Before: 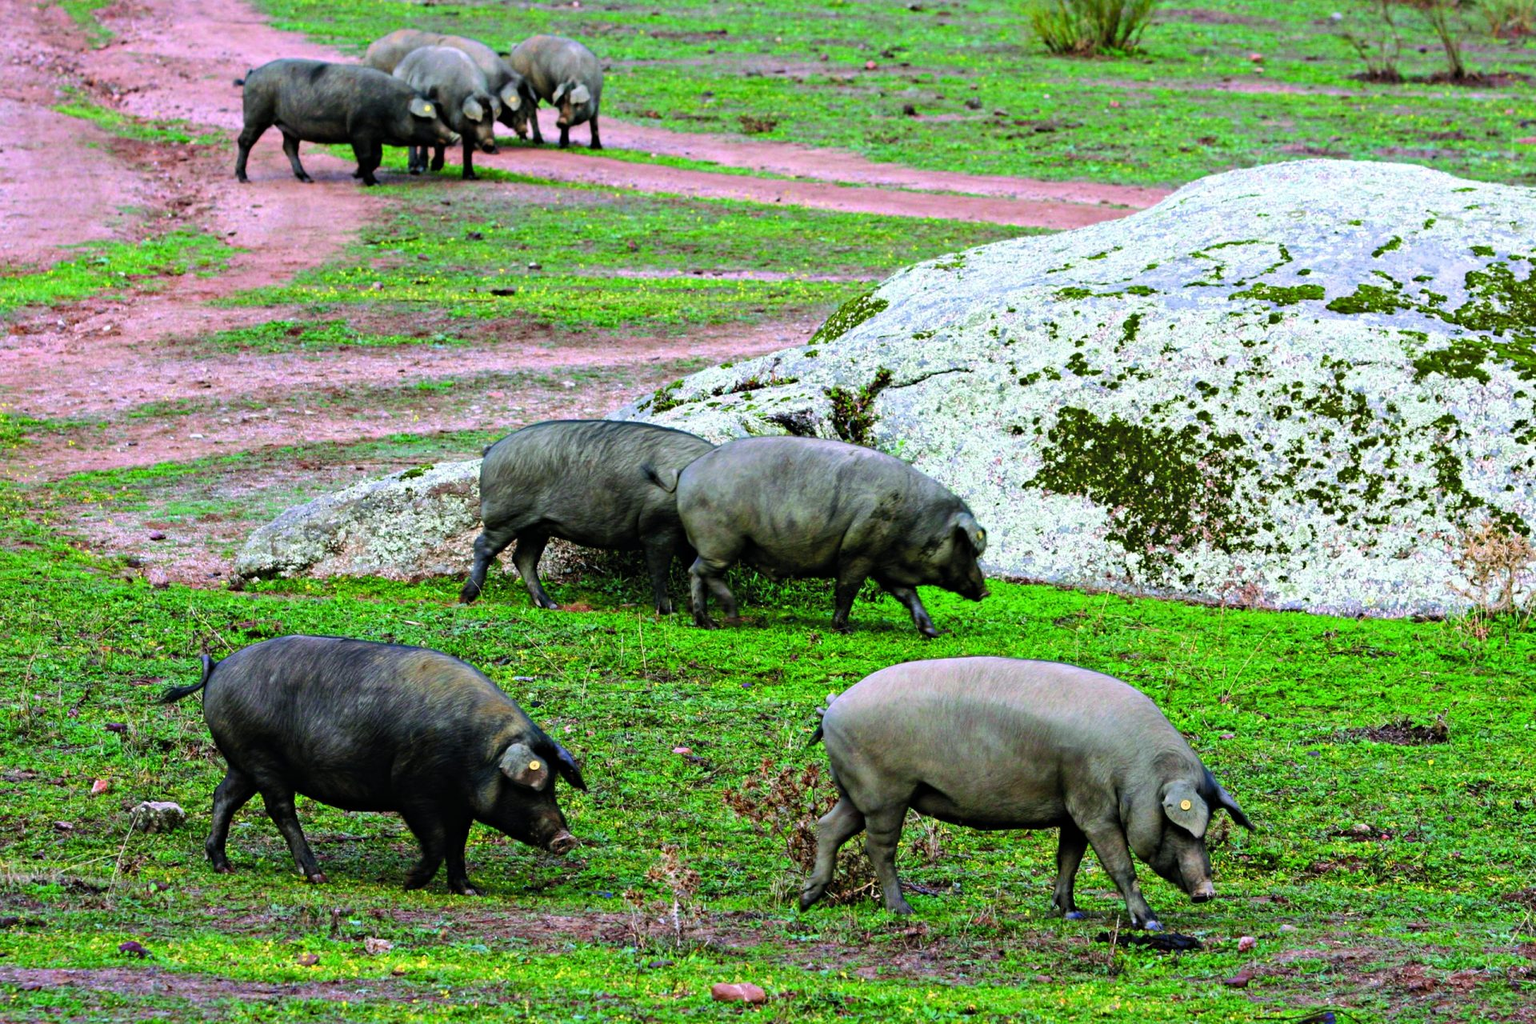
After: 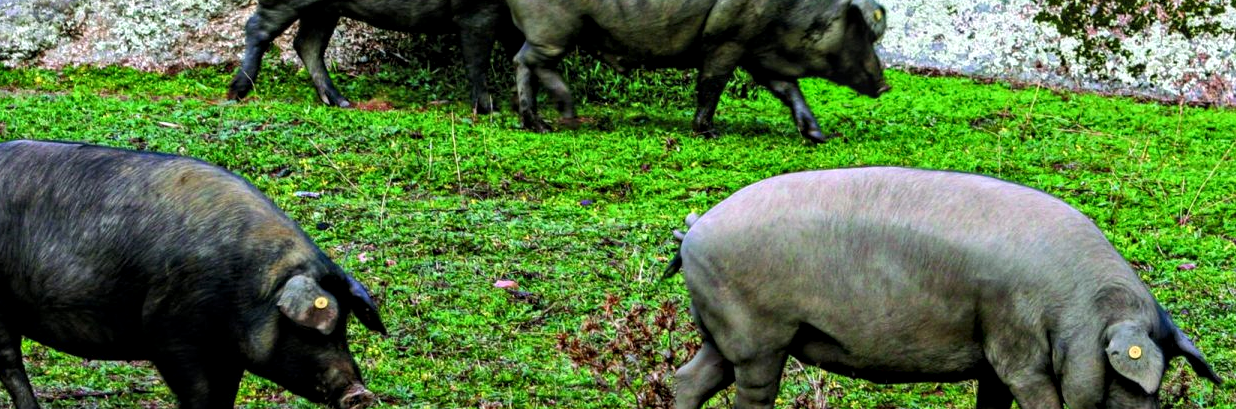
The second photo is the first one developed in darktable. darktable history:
crop: left 18.091%, top 51.13%, right 17.525%, bottom 16.85%
local contrast: detail 130%
